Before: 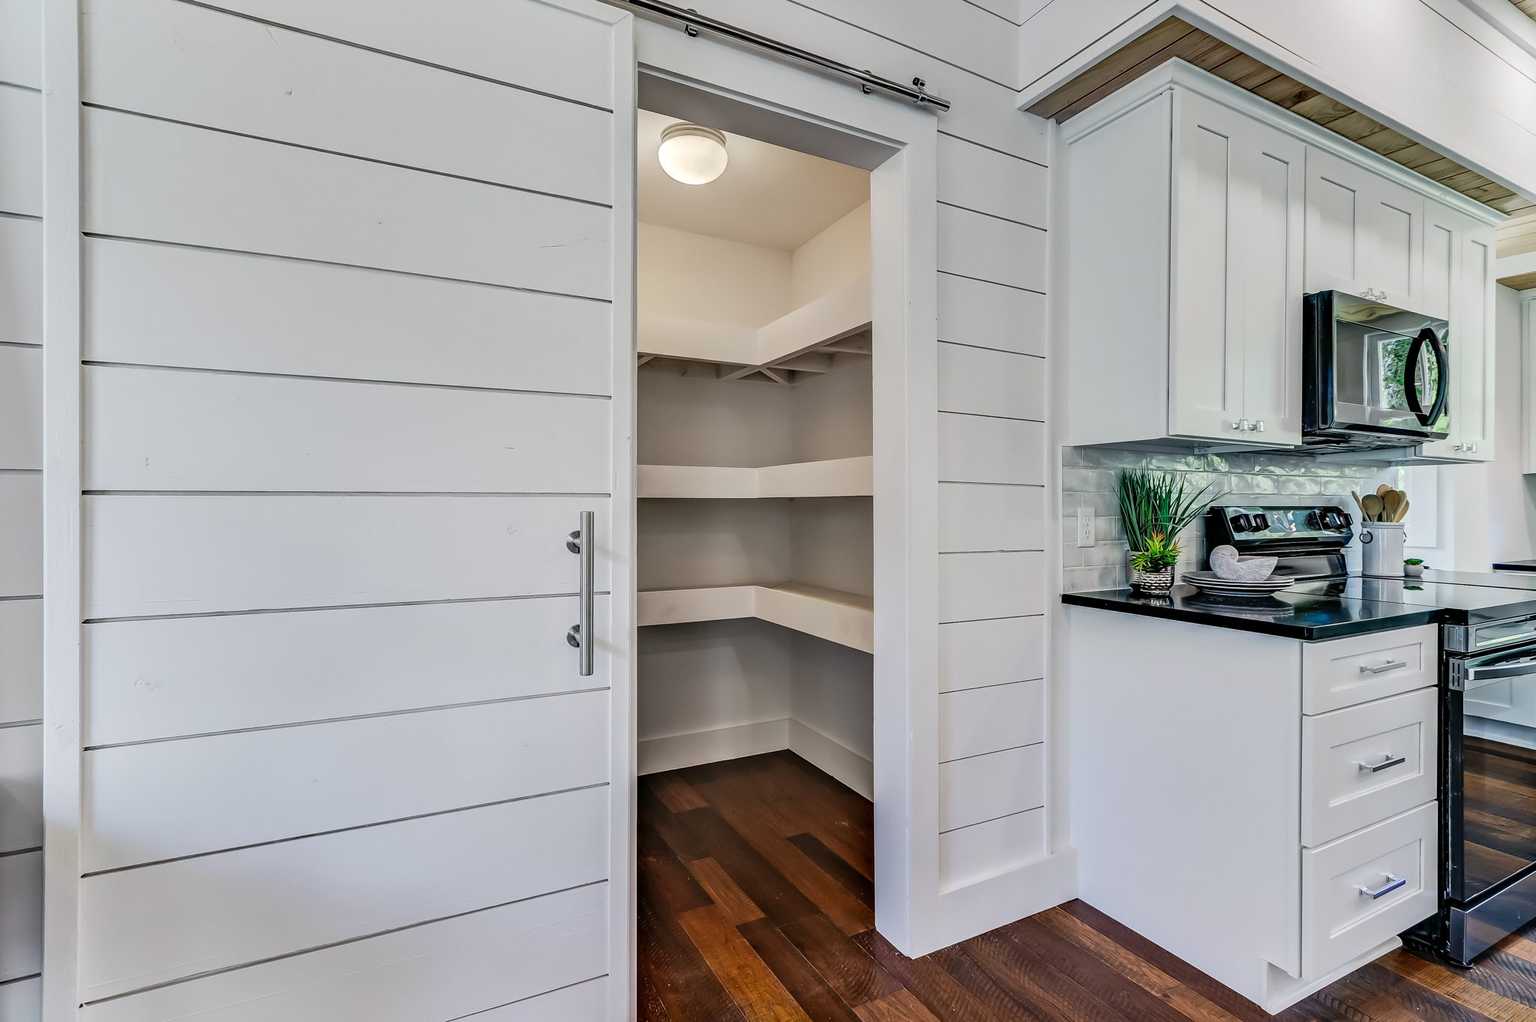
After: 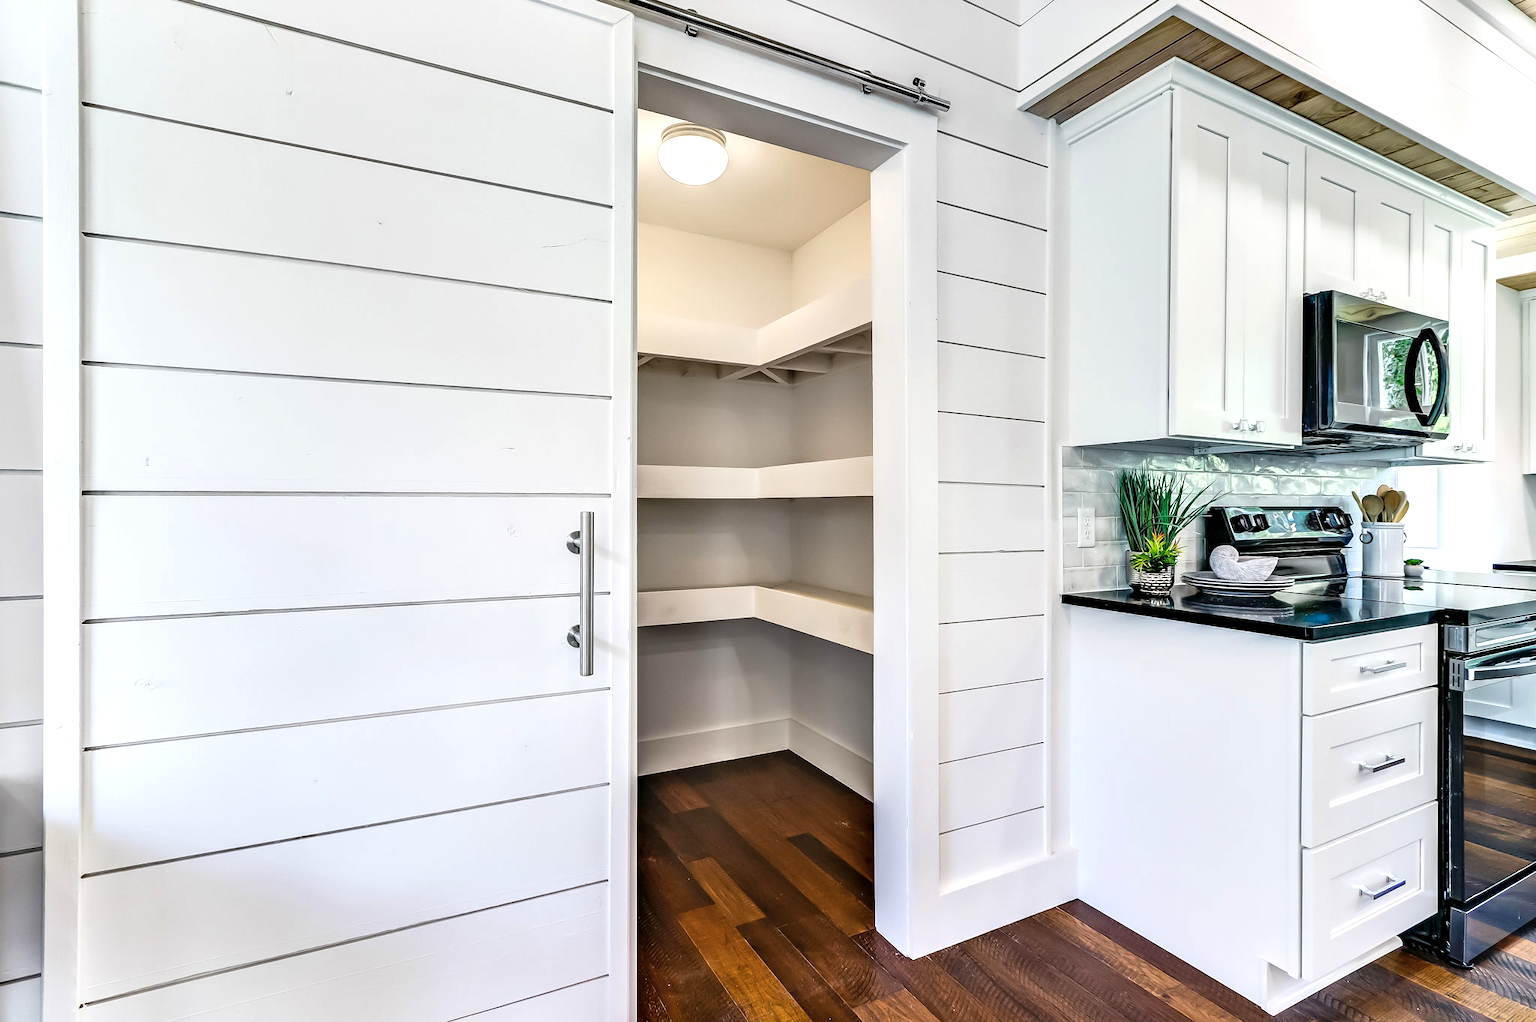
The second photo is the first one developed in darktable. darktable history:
color balance rgb: linear chroma grading › global chroma 0.401%, perceptual saturation grading › global saturation 29.427%, global vibrance 14.681%
contrast brightness saturation: contrast 0.06, brightness -0.015, saturation -0.249
exposure: exposure 0.719 EV, compensate exposure bias true, compensate highlight preservation false
